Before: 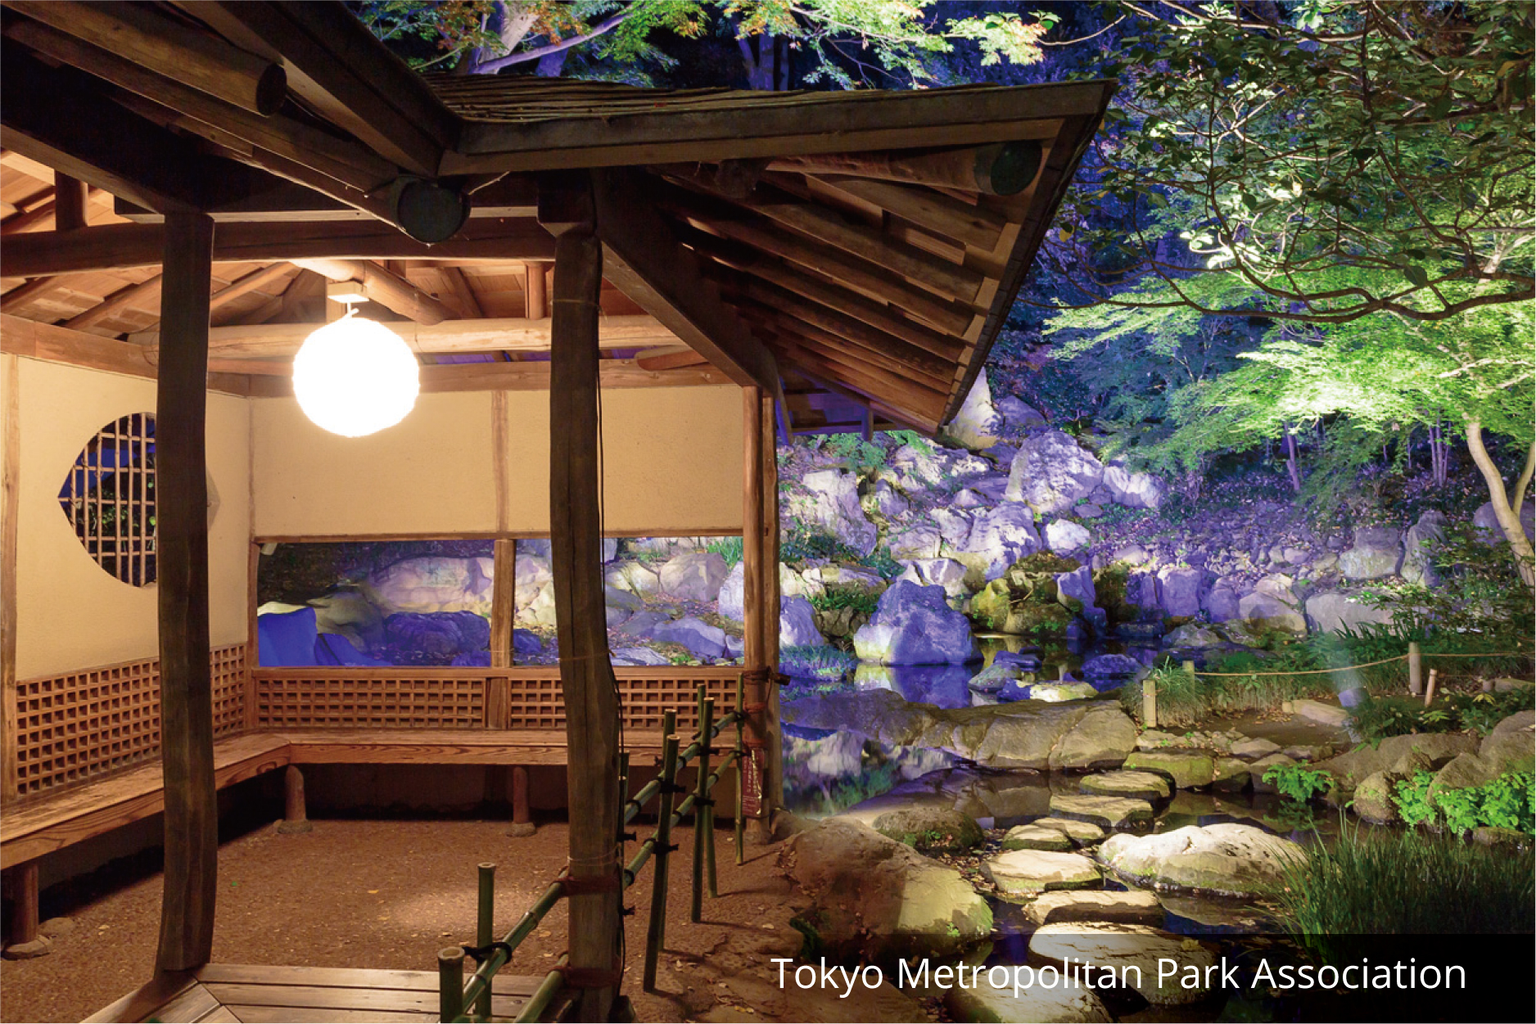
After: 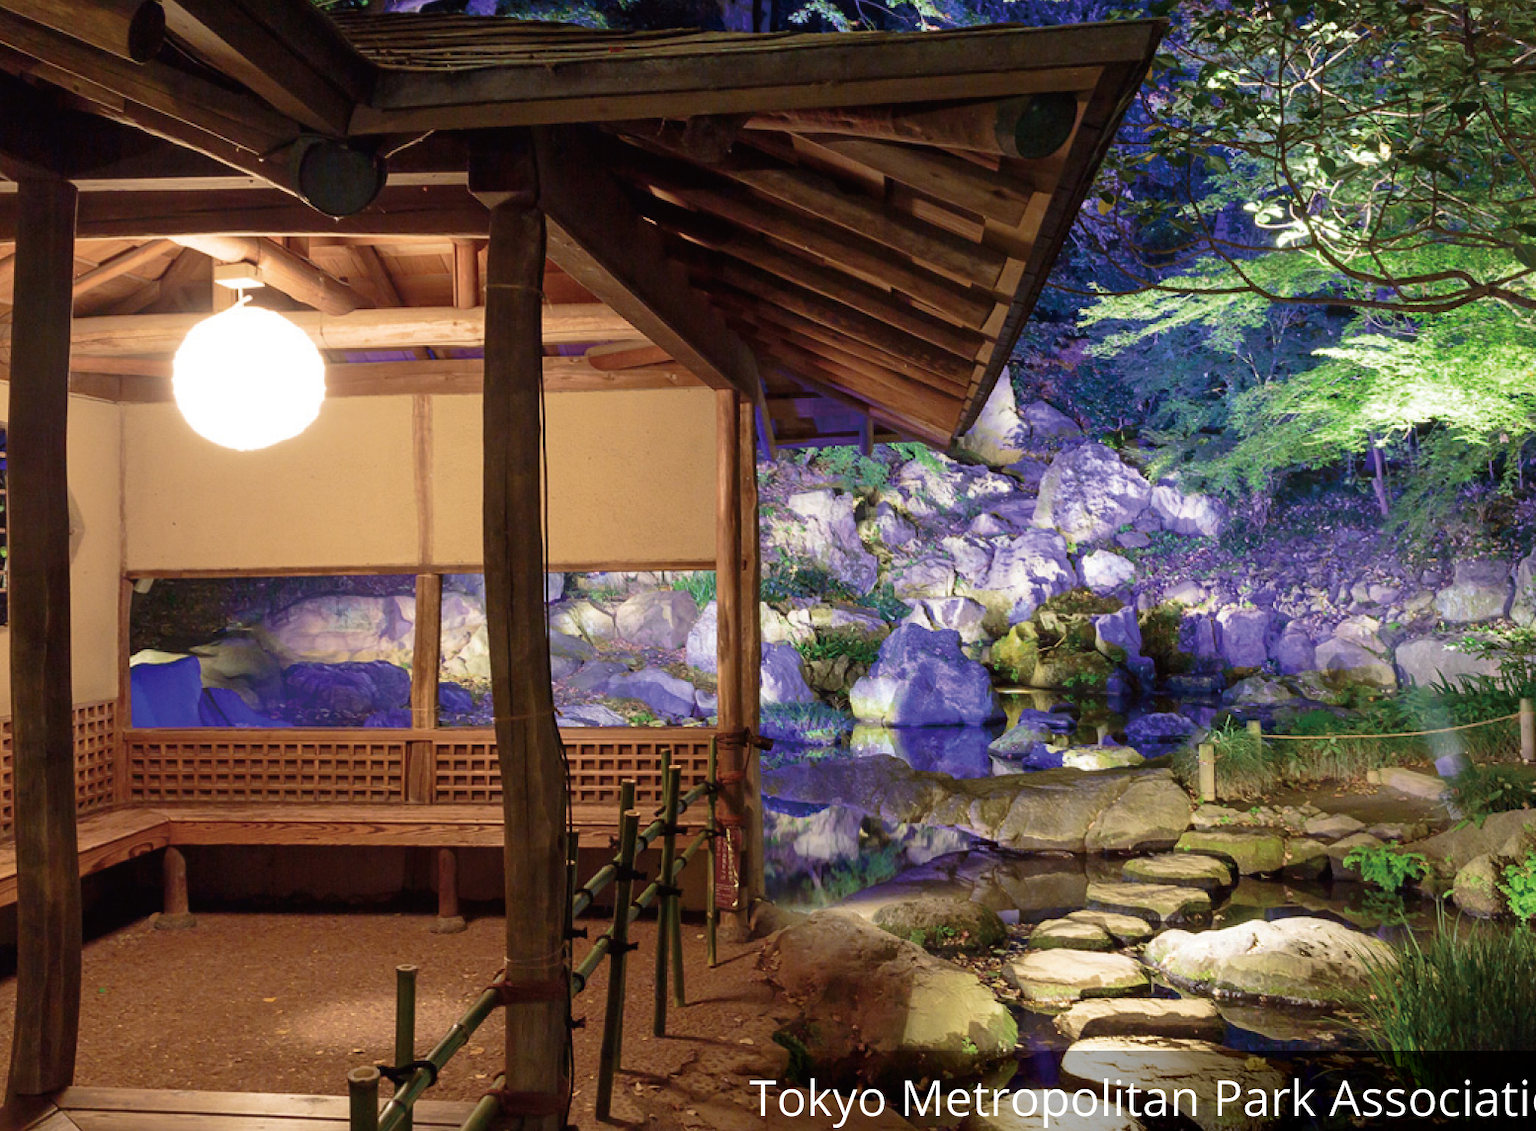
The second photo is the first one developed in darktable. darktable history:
crop: left 9.807%, top 6.259%, right 7.334%, bottom 2.177%
tone equalizer: on, module defaults
